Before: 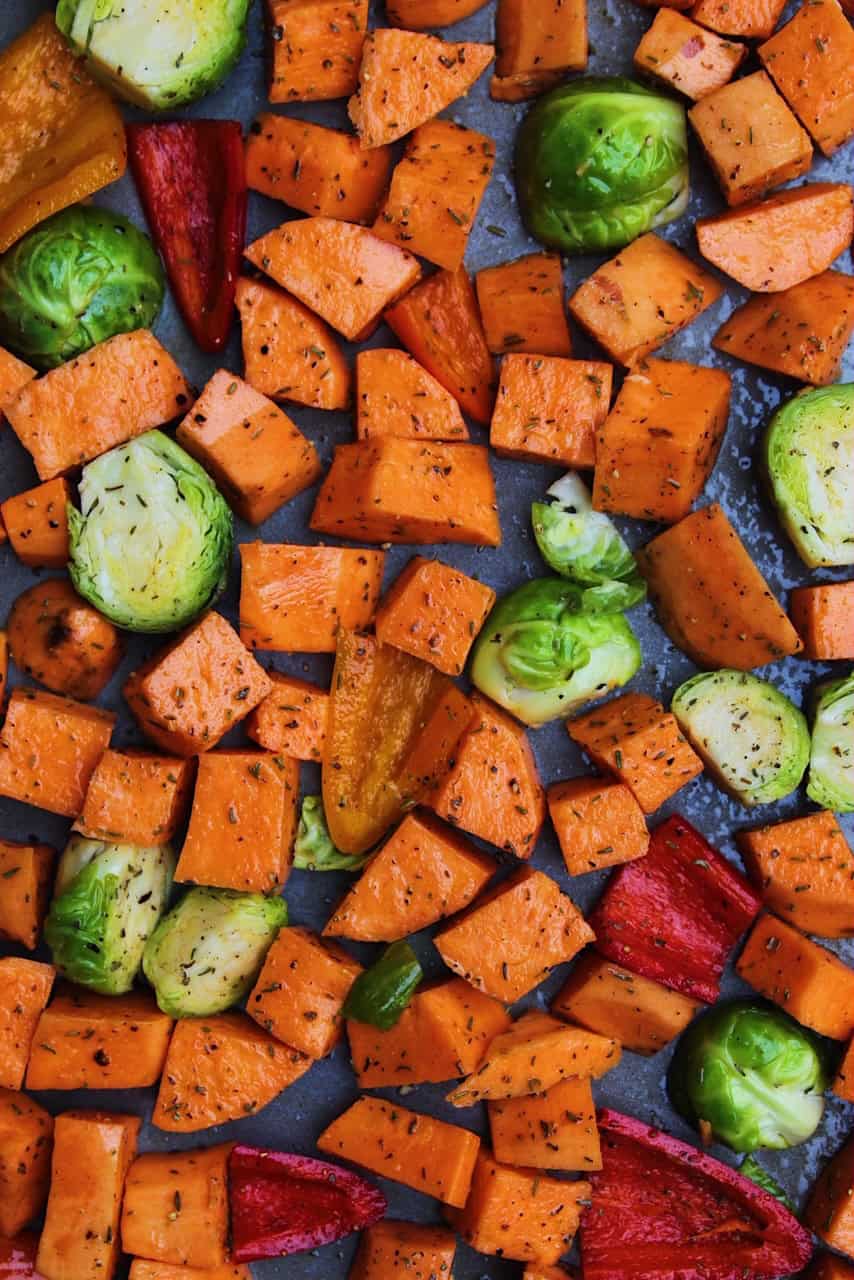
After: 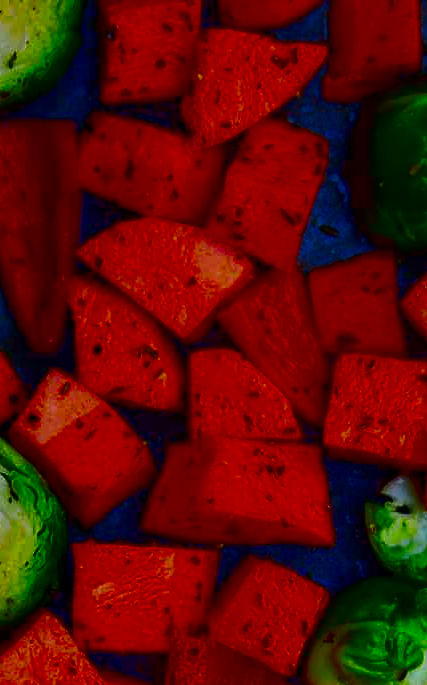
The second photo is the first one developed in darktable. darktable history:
contrast brightness saturation: brightness -1, saturation 1
crop: left 19.556%, right 30.401%, bottom 46.458%
